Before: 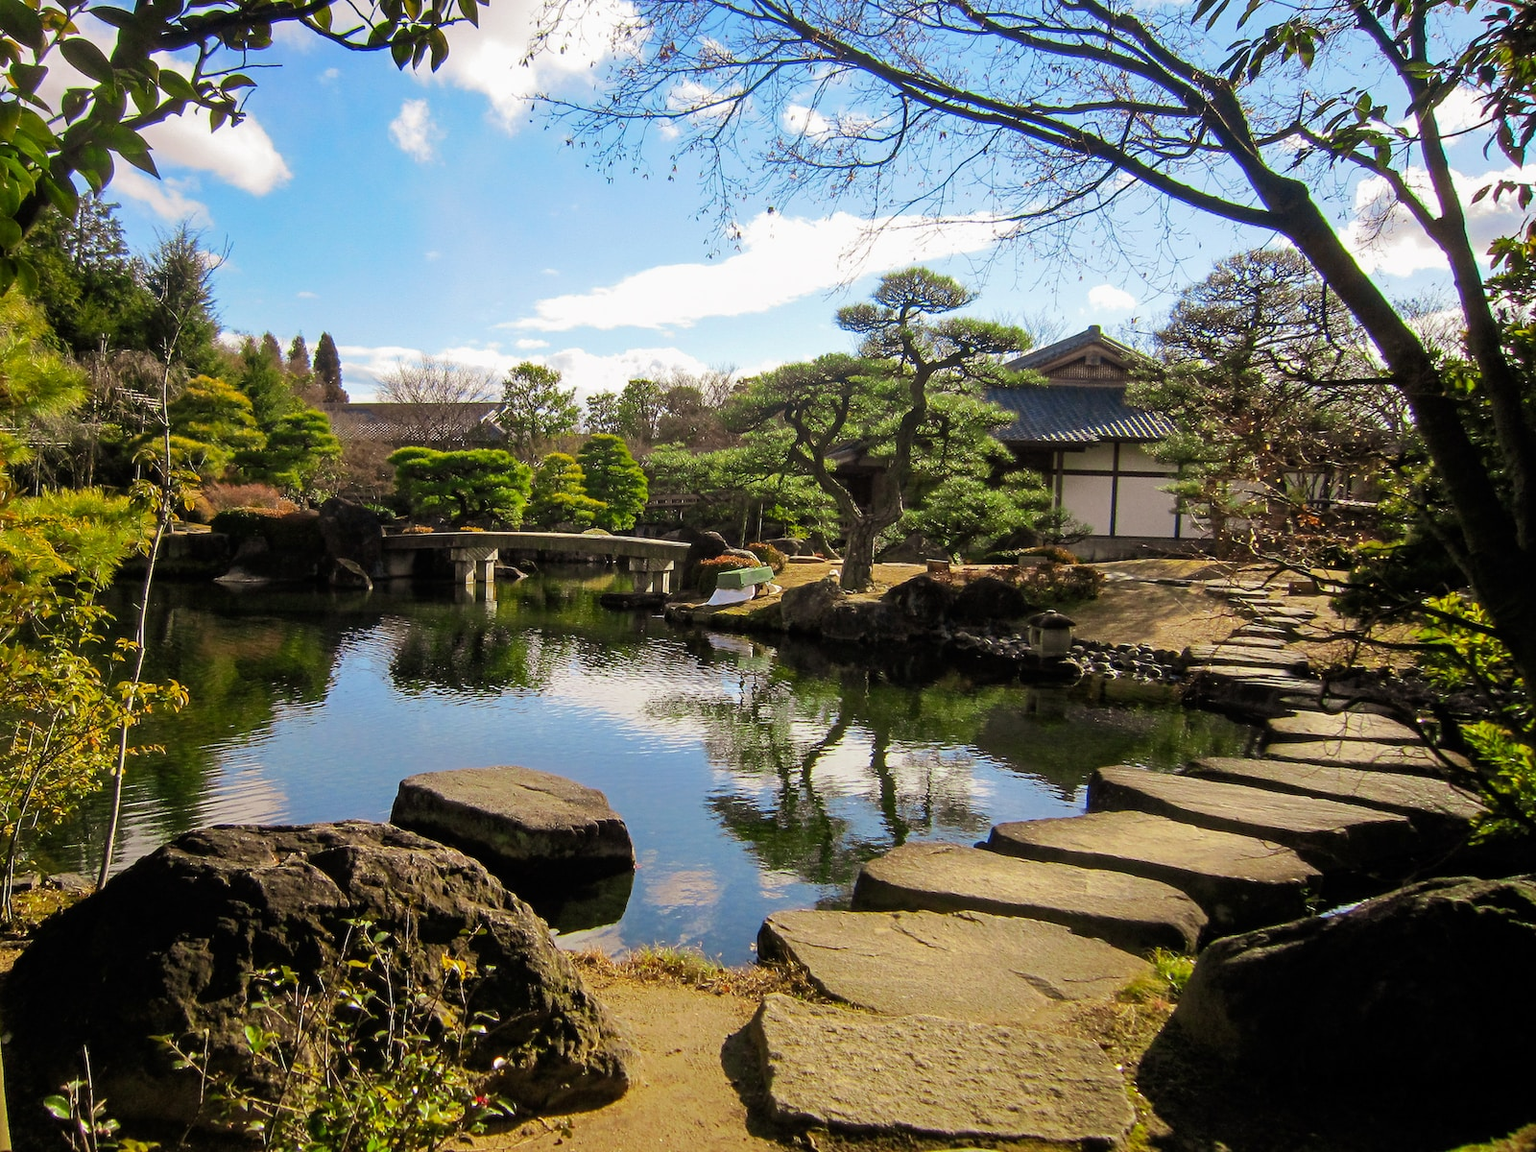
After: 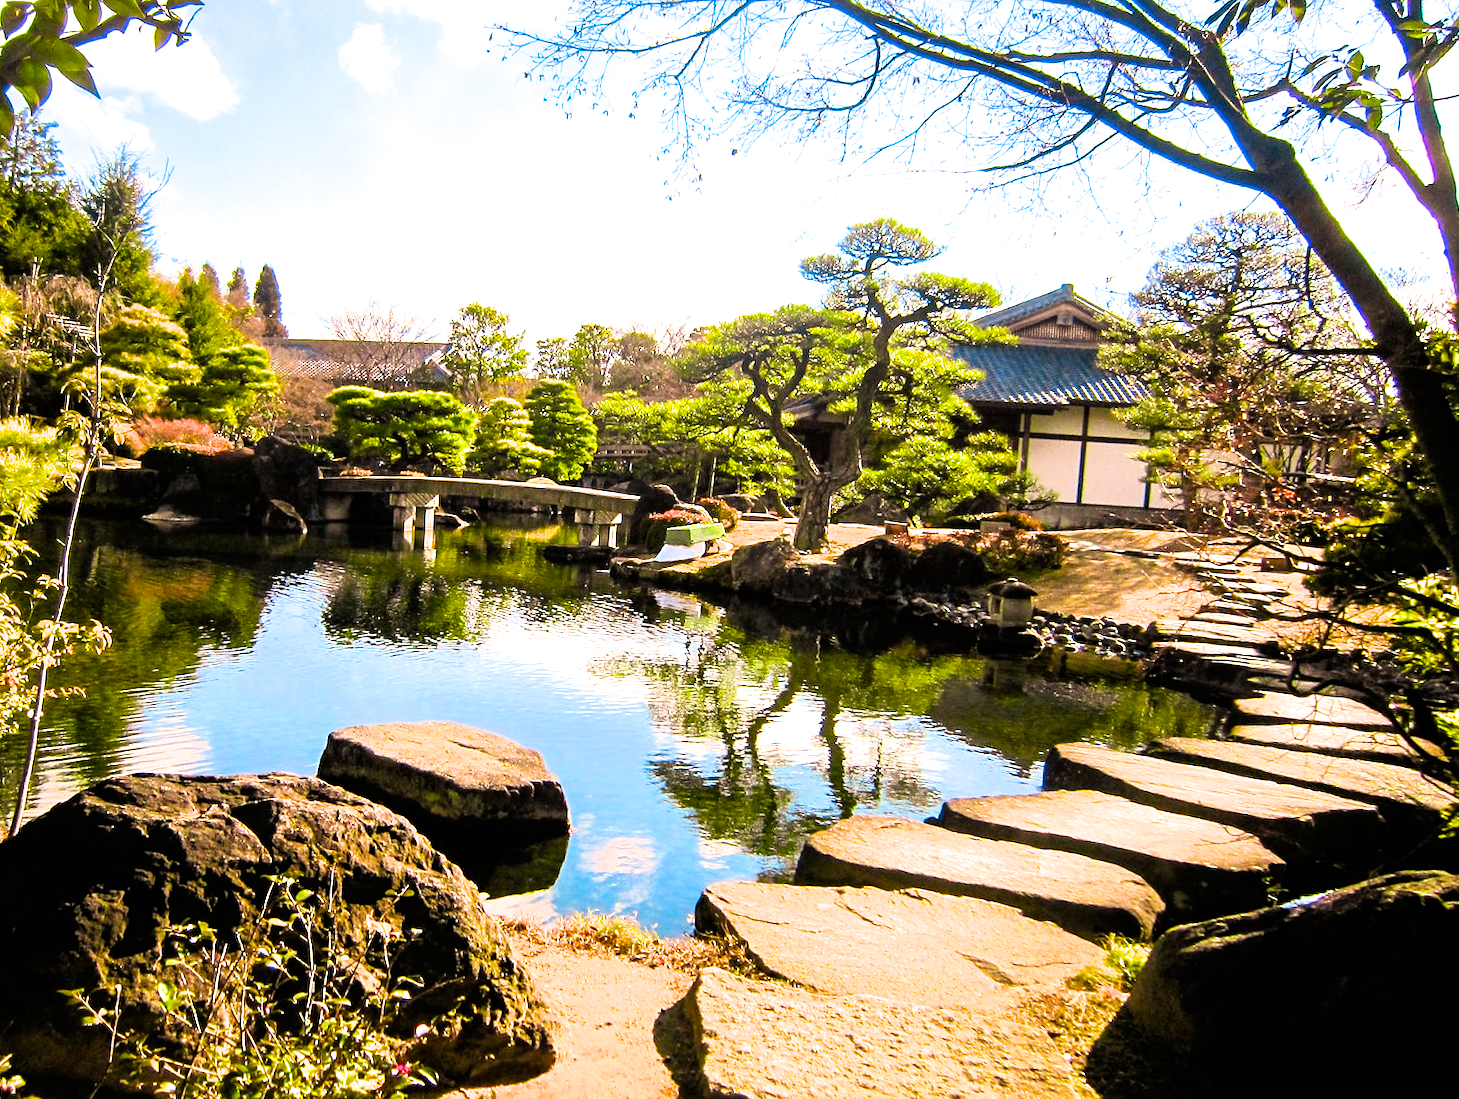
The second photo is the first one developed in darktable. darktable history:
filmic rgb: black relative exposure -8.06 EV, white relative exposure 3.01 EV, hardness 5.43, contrast 1.258
sharpen: amount 0.216
crop and rotate: angle -1.93°, left 3.081%, top 3.674%, right 1.657%, bottom 0.631%
color balance rgb: linear chroma grading › global chroma 15.65%, perceptual saturation grading › global saturation 30.691%, hue shift -7.87°
exposure: black level correction 0, exposure 1.446 EV, compensate exposure bias true, compensate highlight preservation false
